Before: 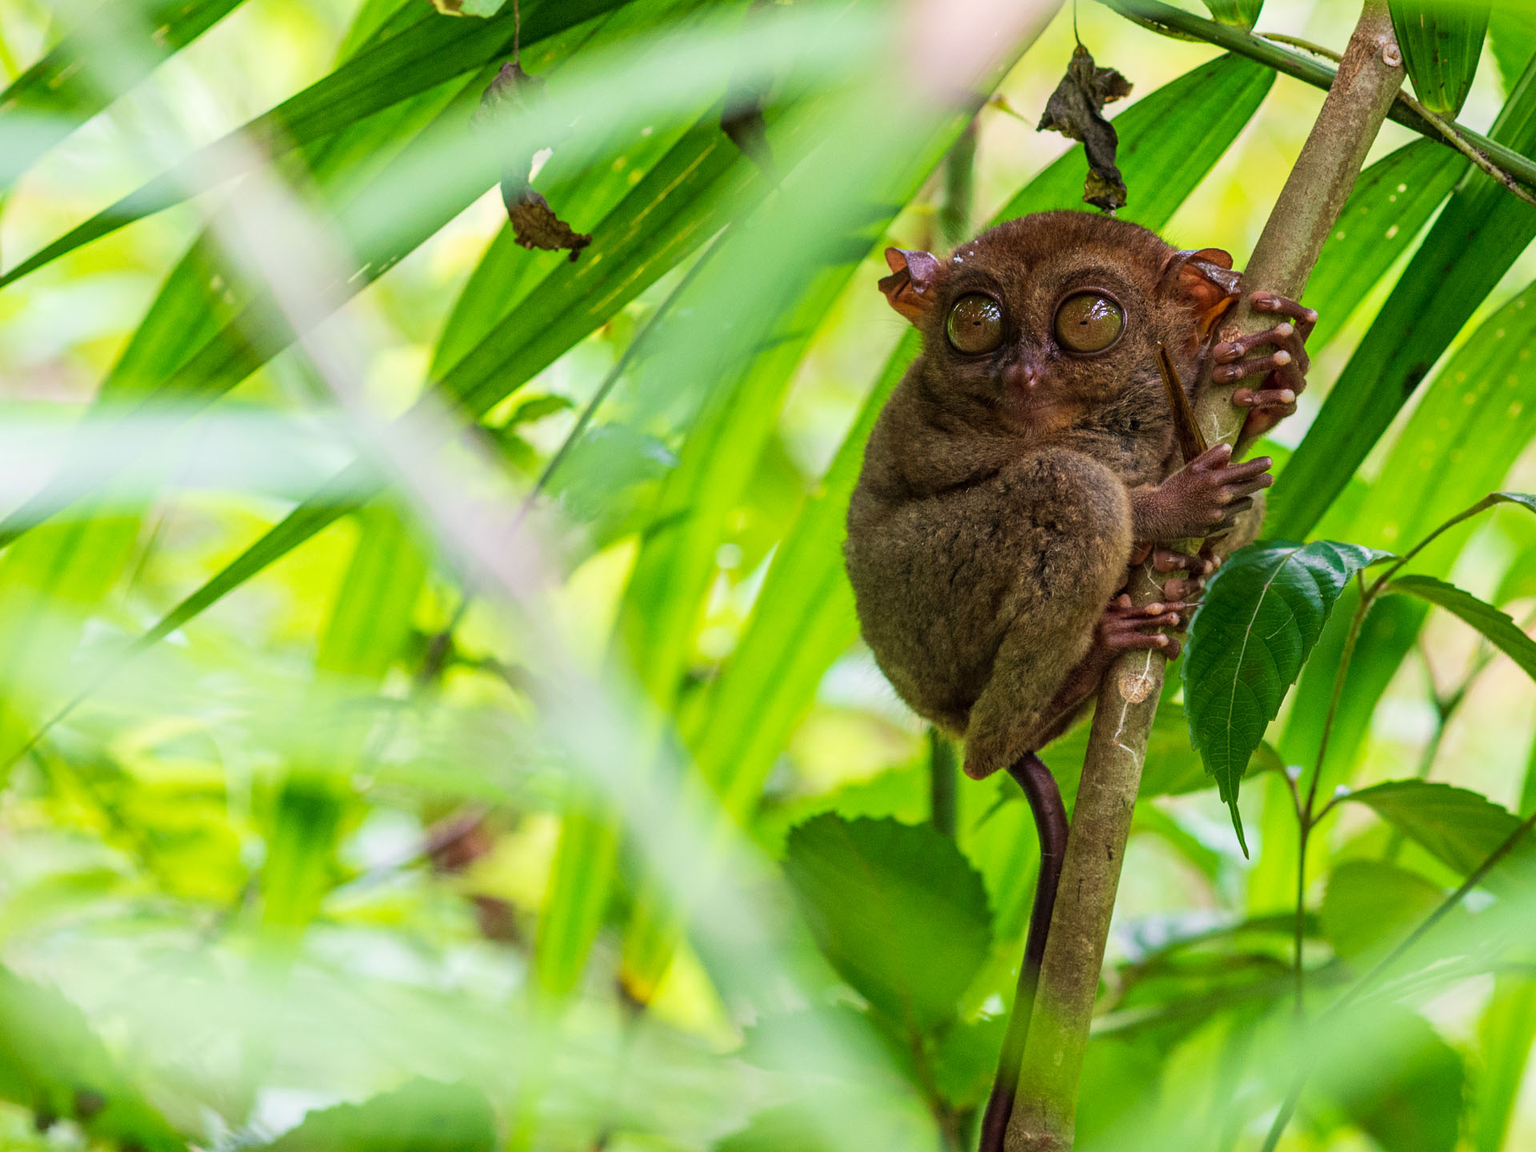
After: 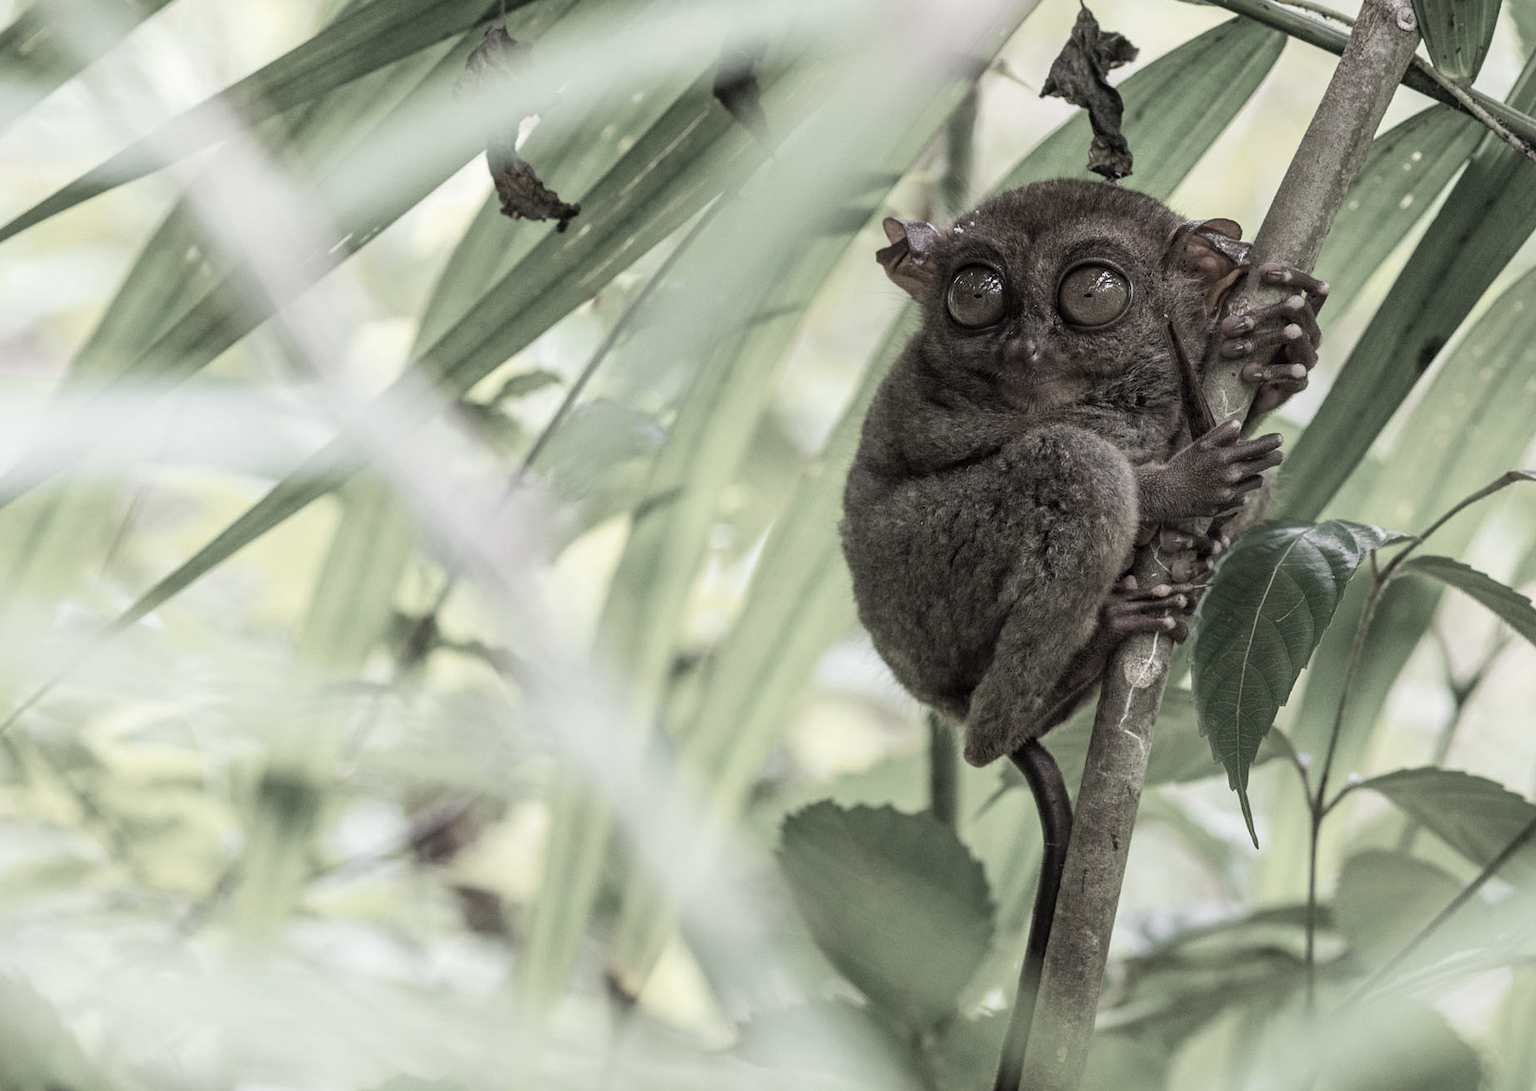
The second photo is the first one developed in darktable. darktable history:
color correction: saturation 0.2
crop: left 1.964%, top 3.251%, right 1.122%, bottom 4.933%
